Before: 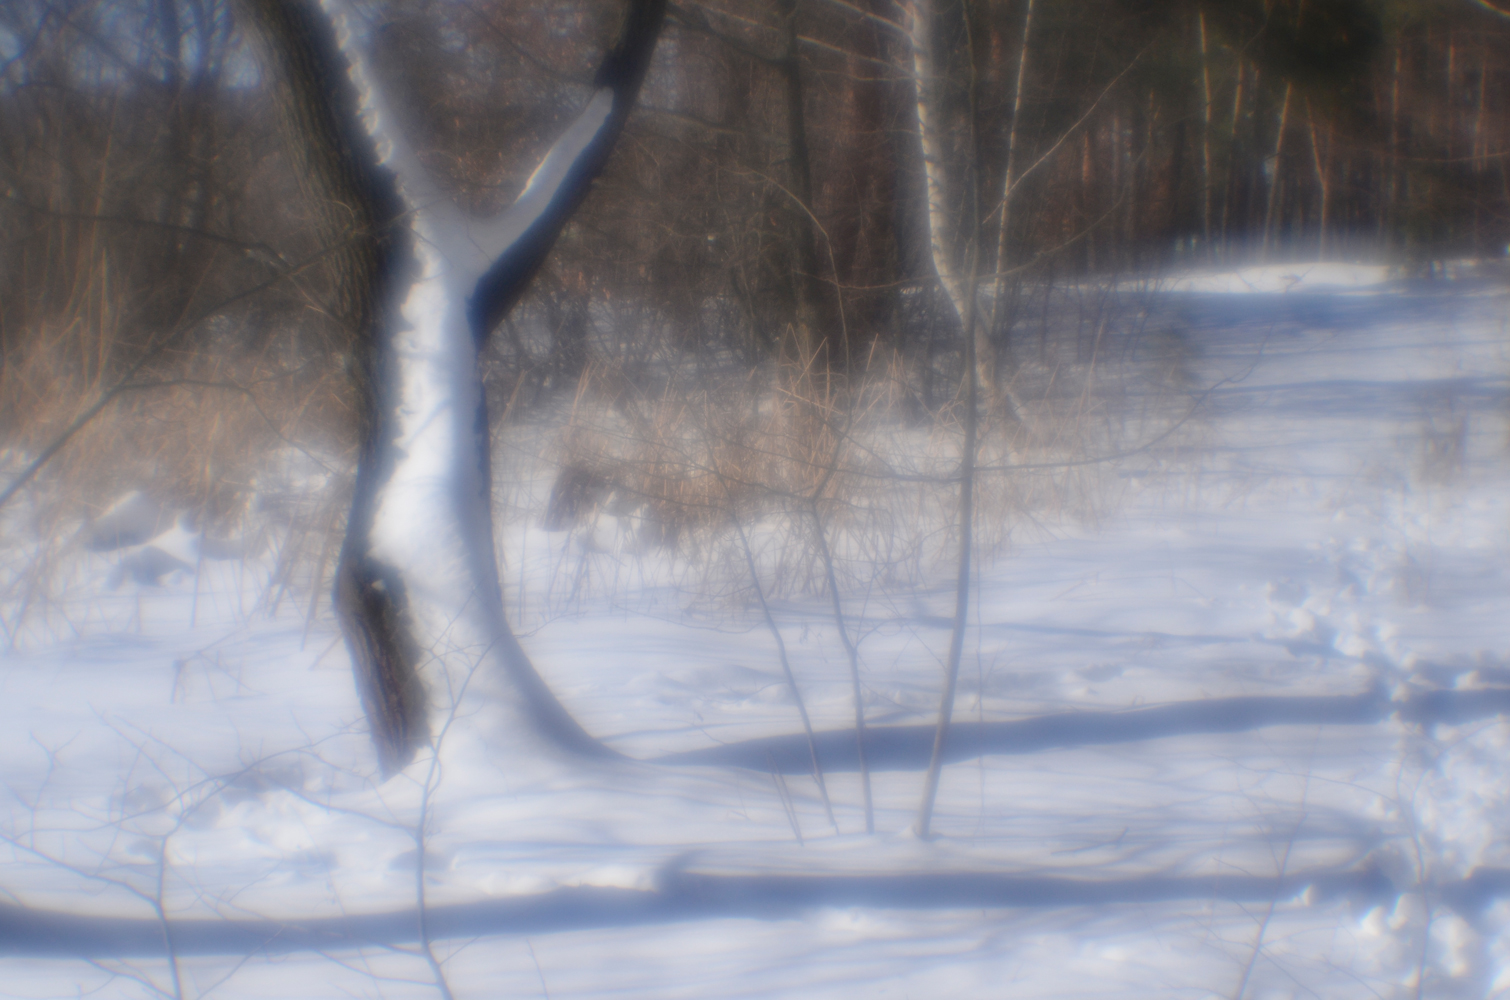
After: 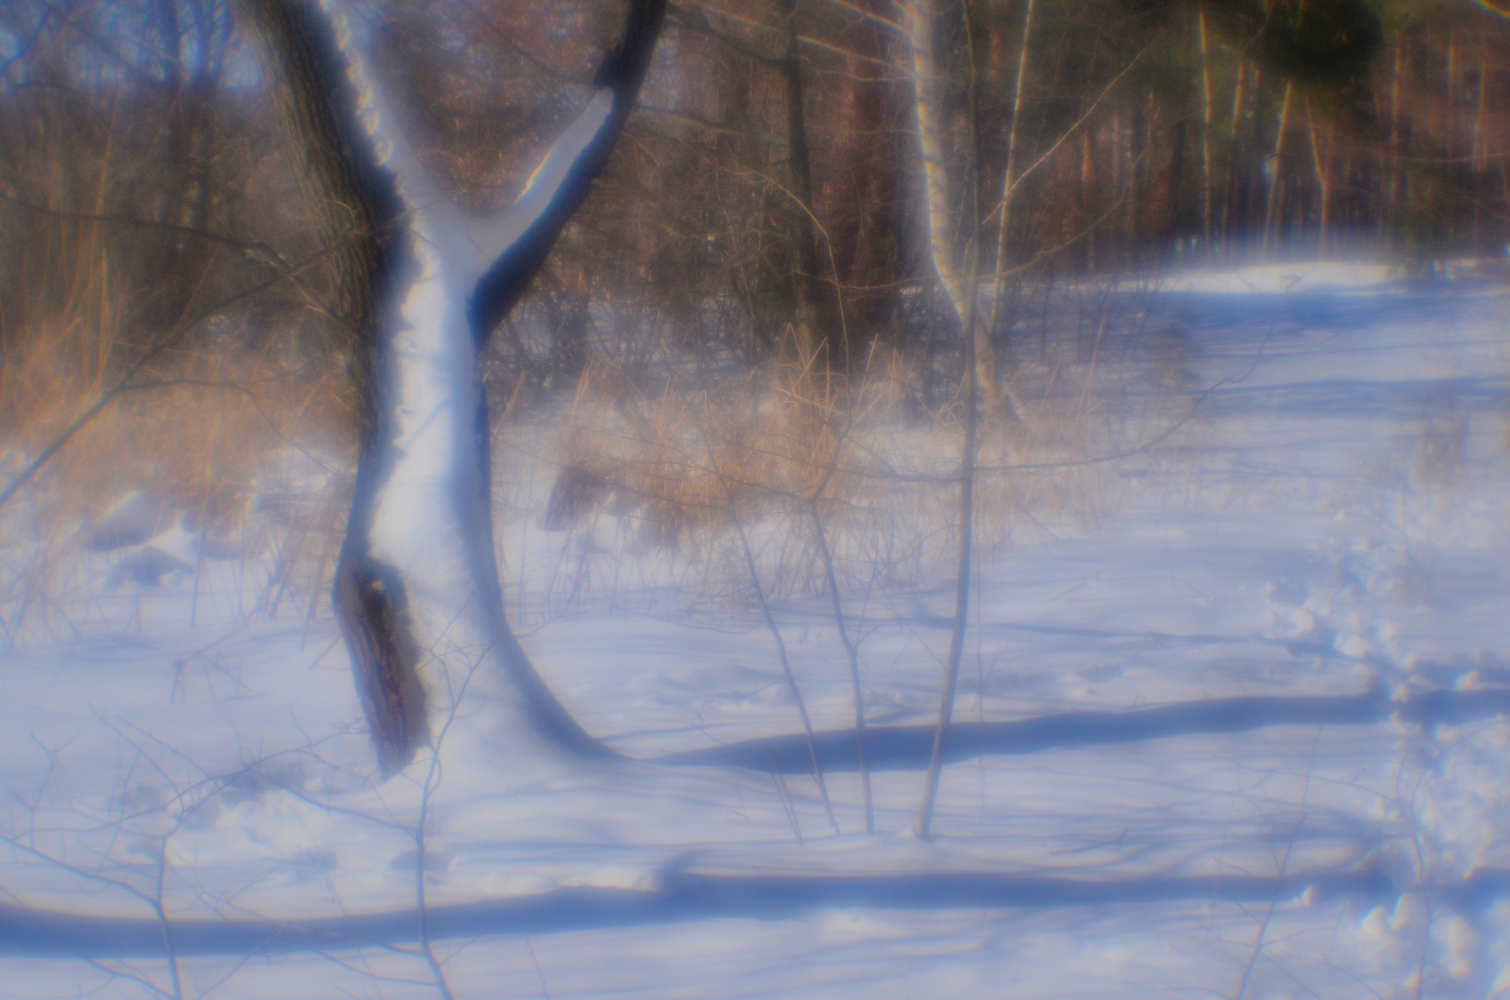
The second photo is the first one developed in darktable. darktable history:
shadows and highlights: on, module defaults
levels: levels [0, 0.492, 0.984]
filmic rgb: black relative exposure -7.65 EV, white relative exposure 4.56 EV, threshold 2.95 EV, hardness 3.61, enable highlight reconstruction true
color balance rgb: power › hue 206.31°, perceptual saturation grading › global saturation 29.919%, global vibrance 20.259%
velvia: on, module defaults
